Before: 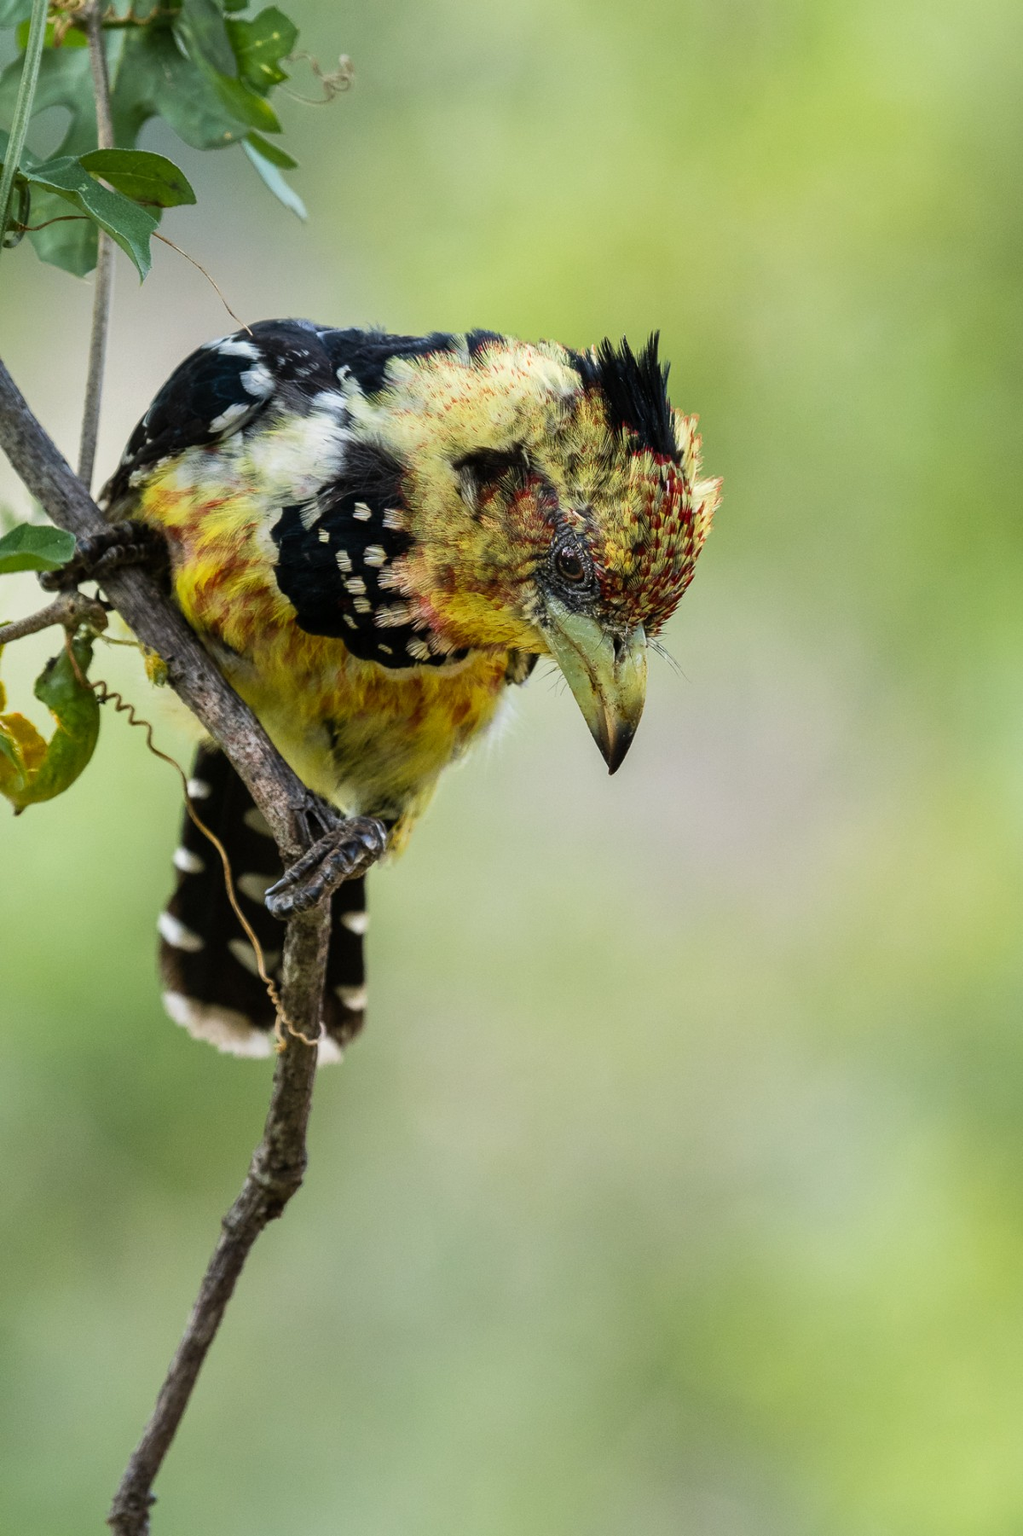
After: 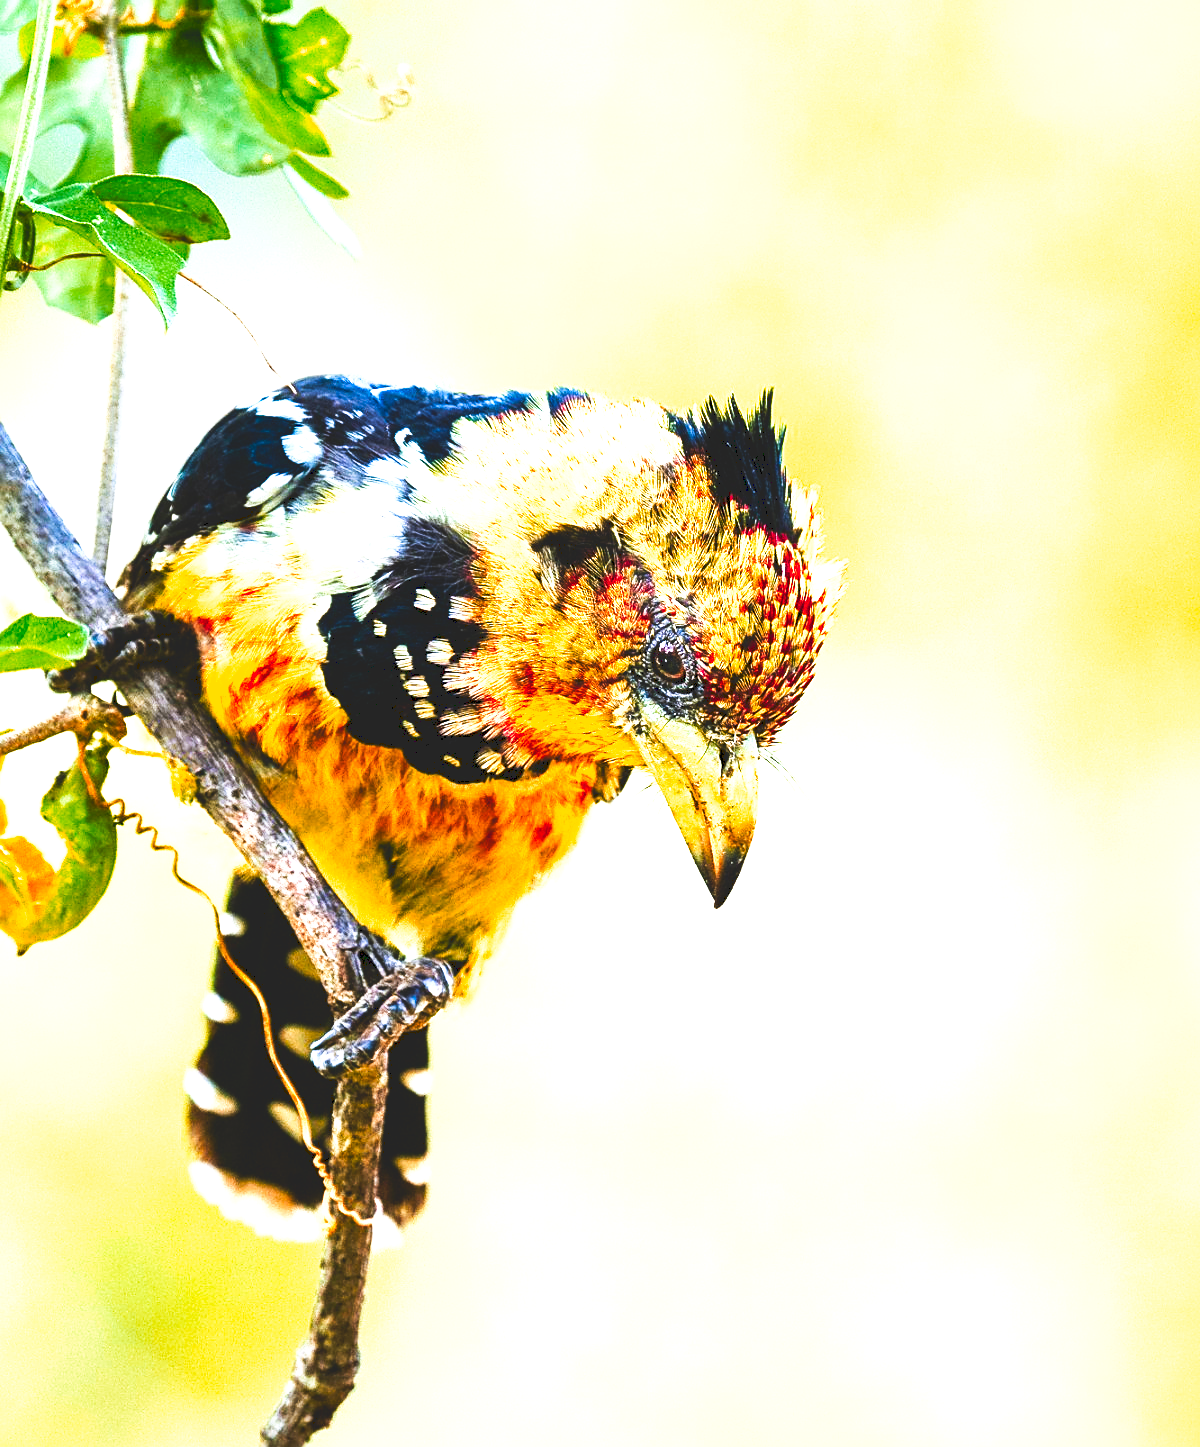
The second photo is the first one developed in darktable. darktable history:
white balance: red 0.984, blue 1.059
color contrast: green-magenta contrast 1.55, blue-yellow contrast 1.83
sharpen: on, module defaults
exposure: black level correction 0, exposure 1.741 EV, compensate exposure bias true, compensate highlight preservation false
velvia: on, module defaults
color zones: curves: ch1 [(0, 0.469) (0.072, 0.457) (0.243, 0.494) (0.429, 0.5) (0.571, 0.5) (0.714, 0.5) (0.857, 0.5) (1, 0.469)]; ch2 [(0, 0.499) (0.143, 0.467) (0.242, 0.436) (0.429, 0.493) (0.571, 0.5) (0.714, 0.5) (0.857, 0.5) (1, 0.499)]
tone curve: curves: ch0 [(0, 0) (0.003, 0.147) (0.011, 0.147) (0.025, 0.147) (0.044, 0.147) (0.069, 0.147) (0.1, 0.15) (0.136, 0.158) (0.177, 0.174) (0.224, 0.198) (0.277, 0.241) (0.335, 0.292) (0.399, 0.361) (0.468, 0.452) (0.543, 0.568) (0.623, 0.679) (0.709, 0.793) (0.801, 0.886) (0.898, 0.966) (1, 1)], preserve colors none
crop: bottom 19.644%
